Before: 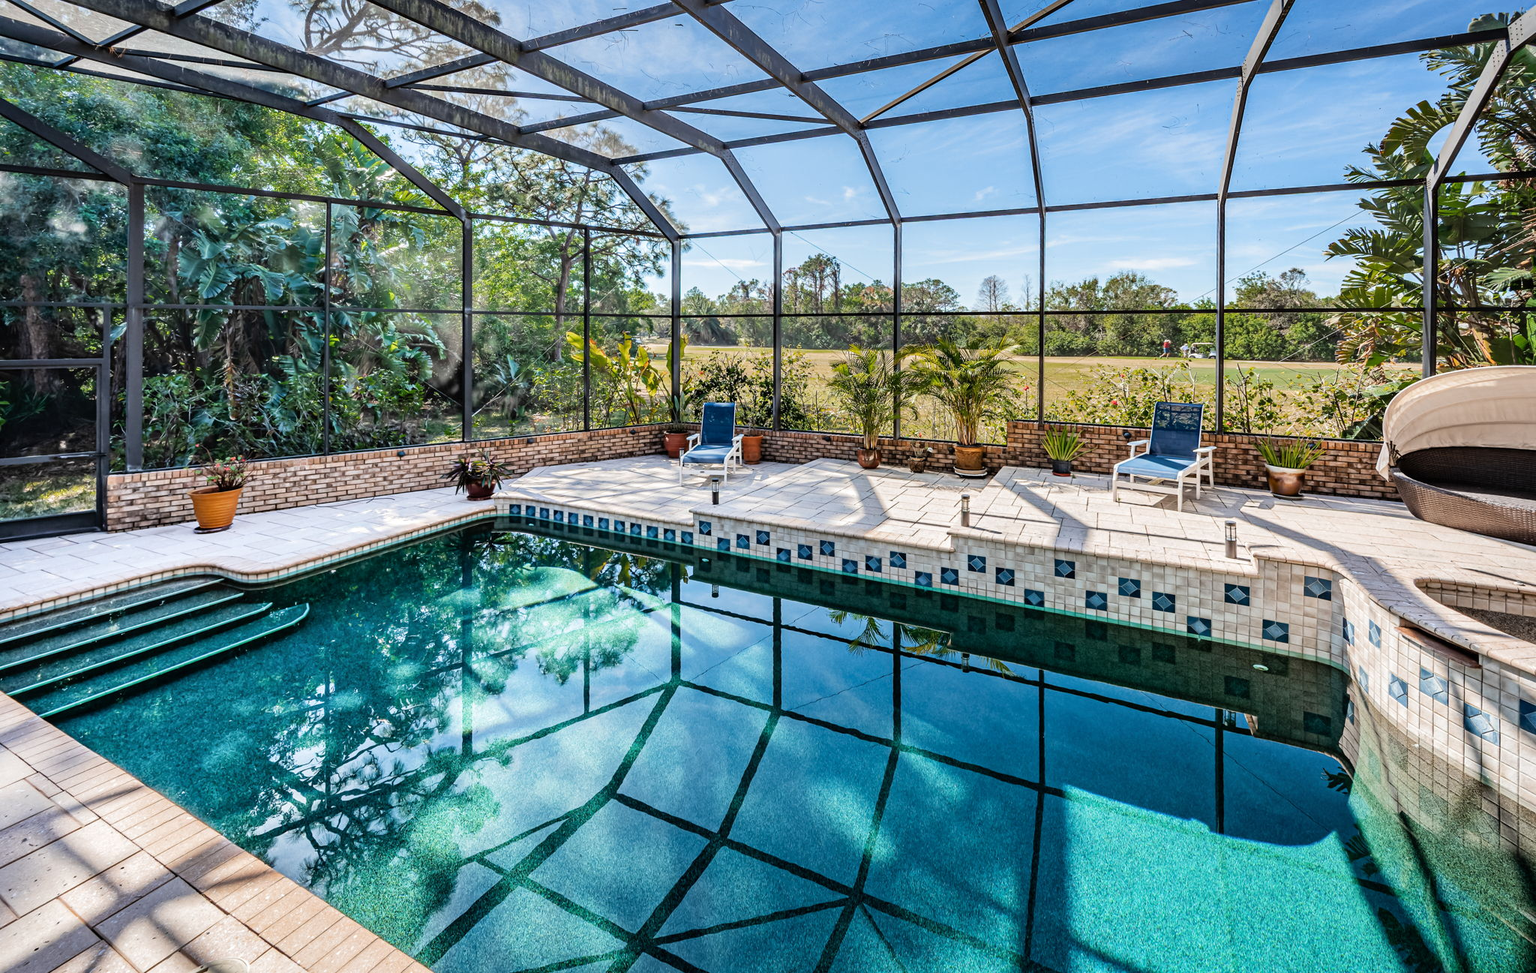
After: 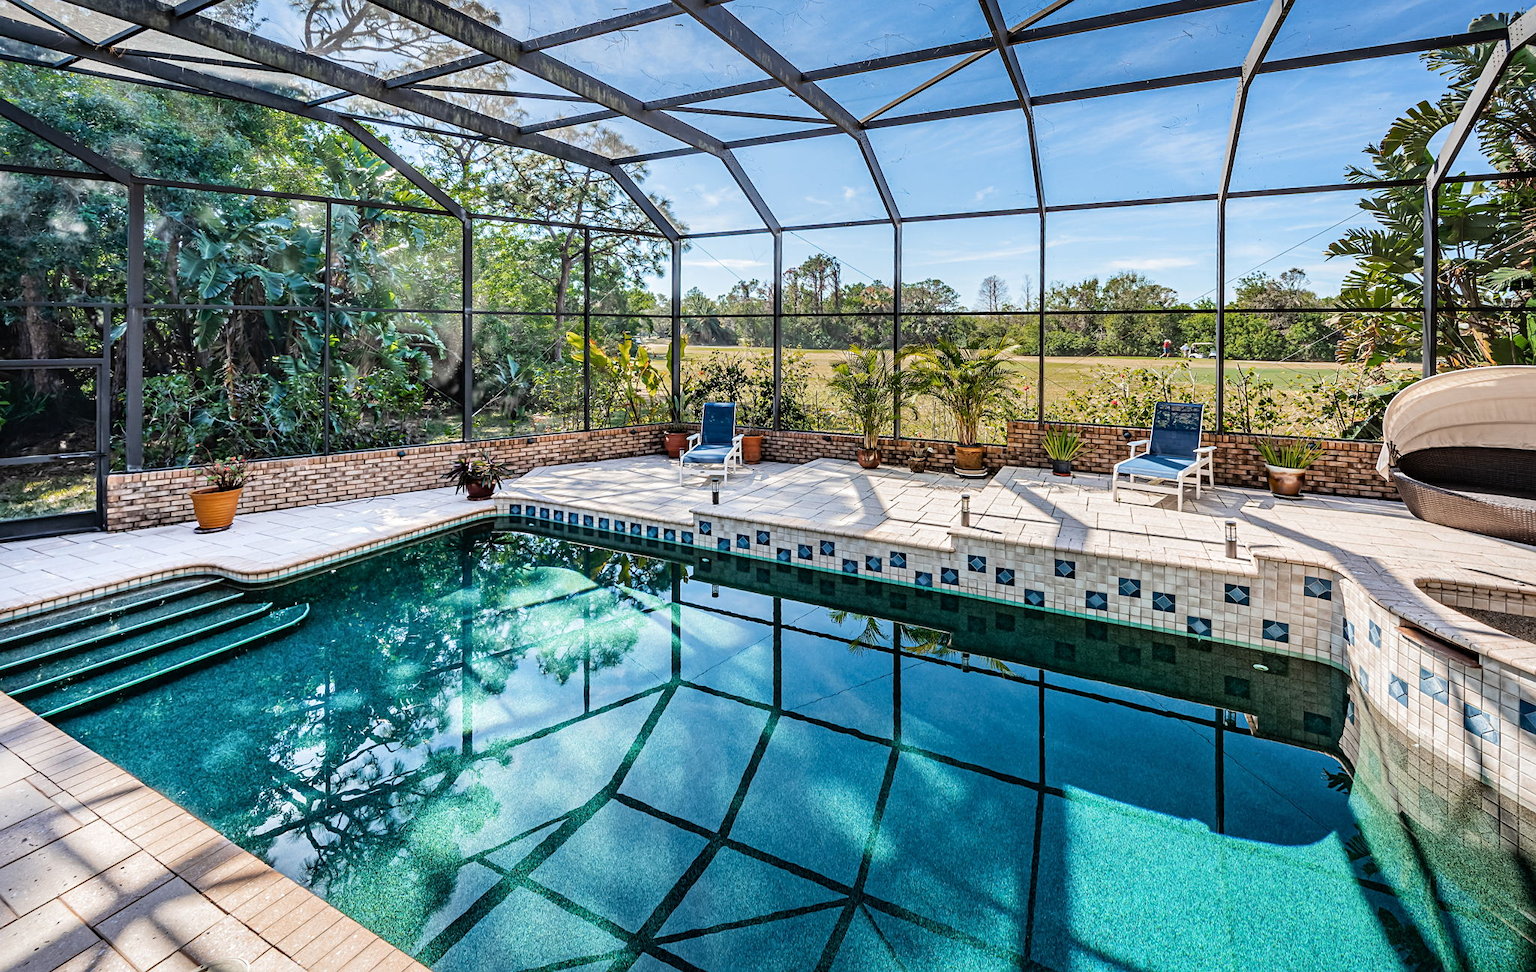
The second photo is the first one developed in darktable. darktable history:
sharpen: amount 0.208
